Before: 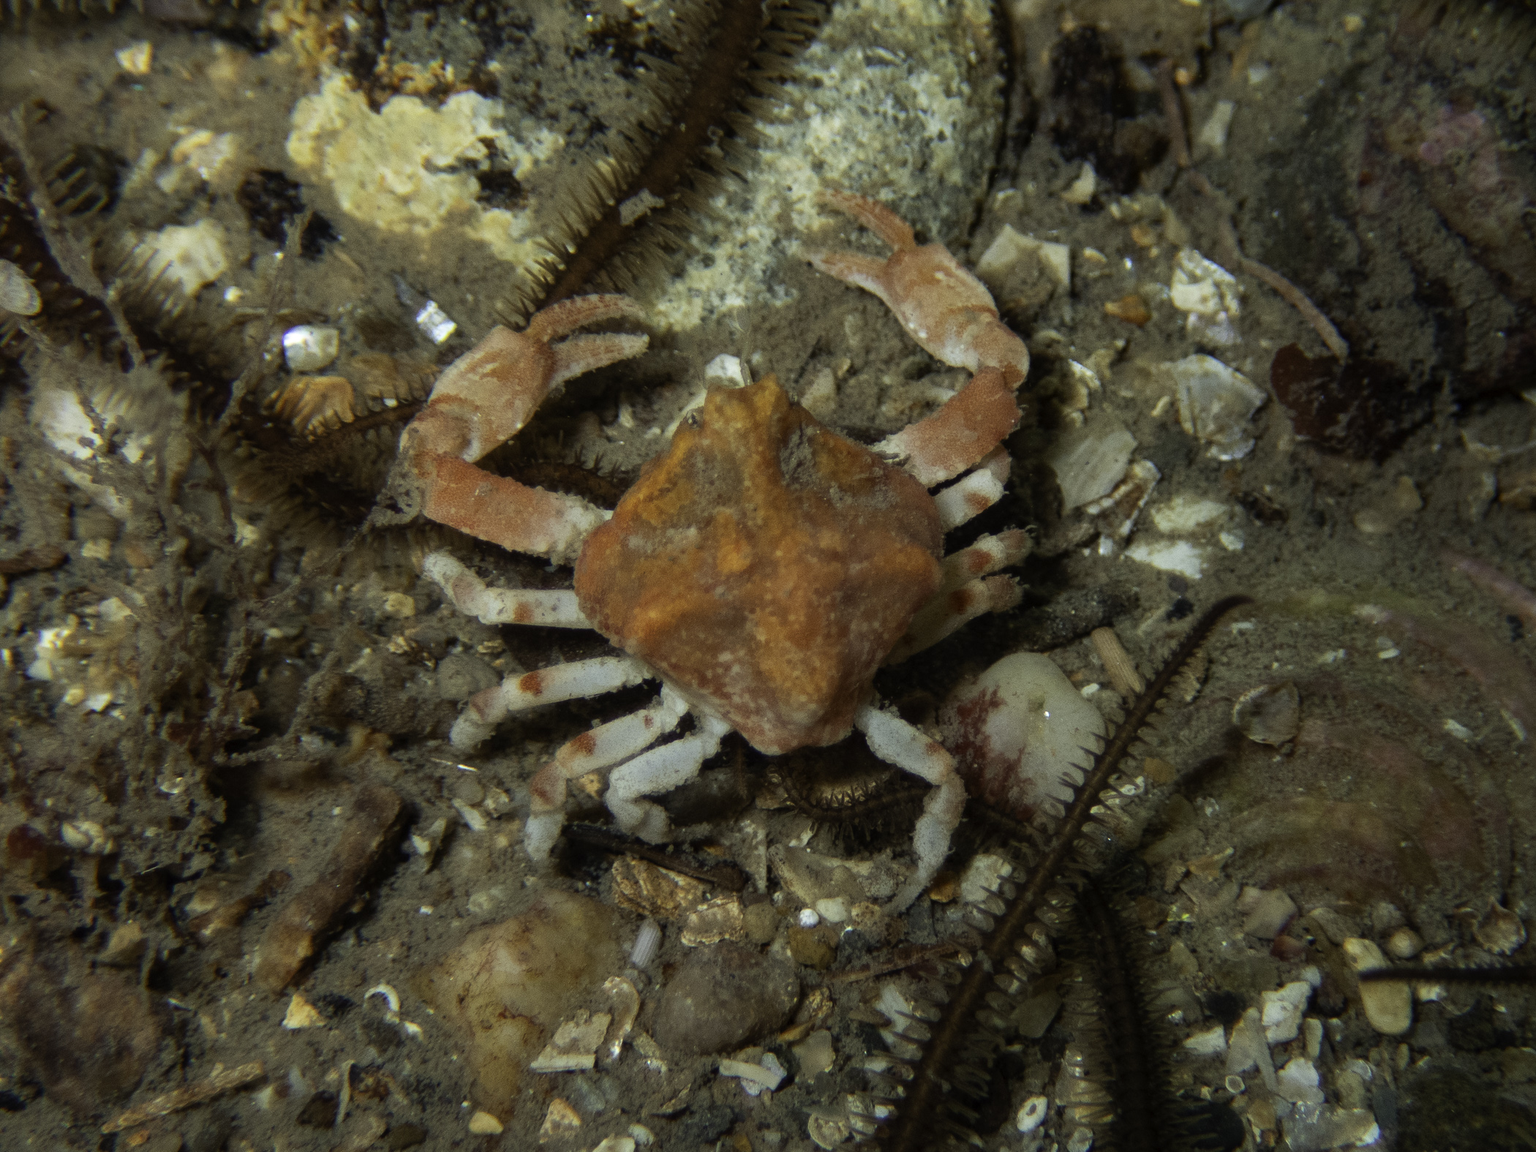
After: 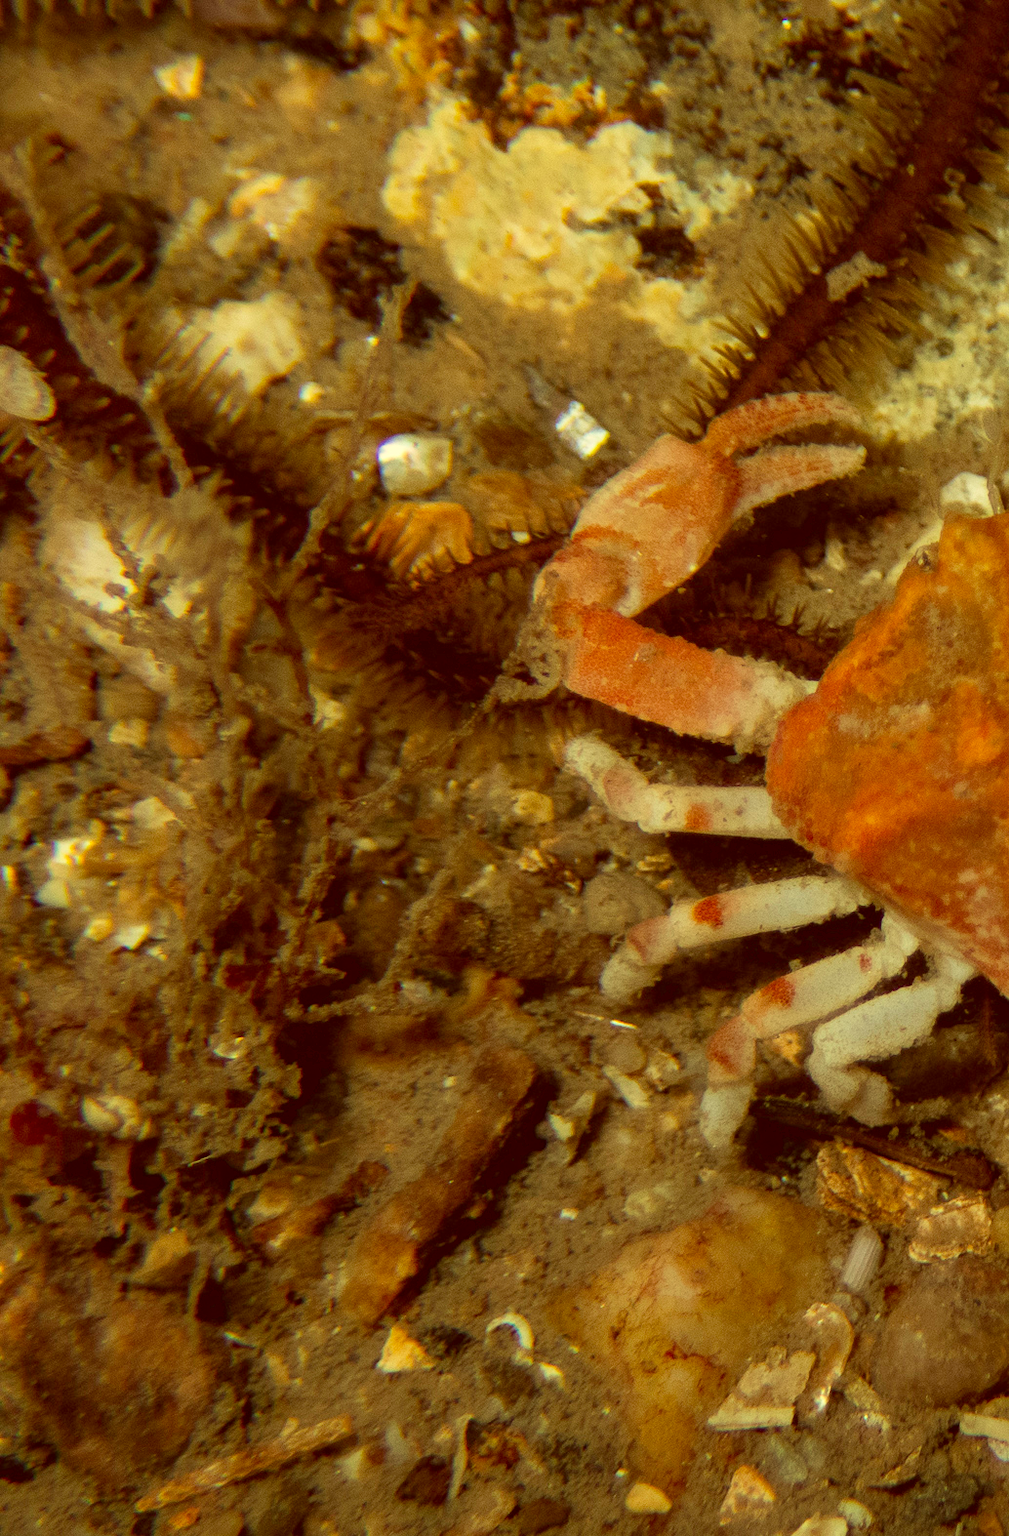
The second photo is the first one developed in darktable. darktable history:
velvia: on, module defaults
crop and rotate: left 0.039%, top 0%, right 50.716%
color correction: highlights a* 1.02, highlights b* 24.4, shadows a* 15.68, shadows b* 24.76
